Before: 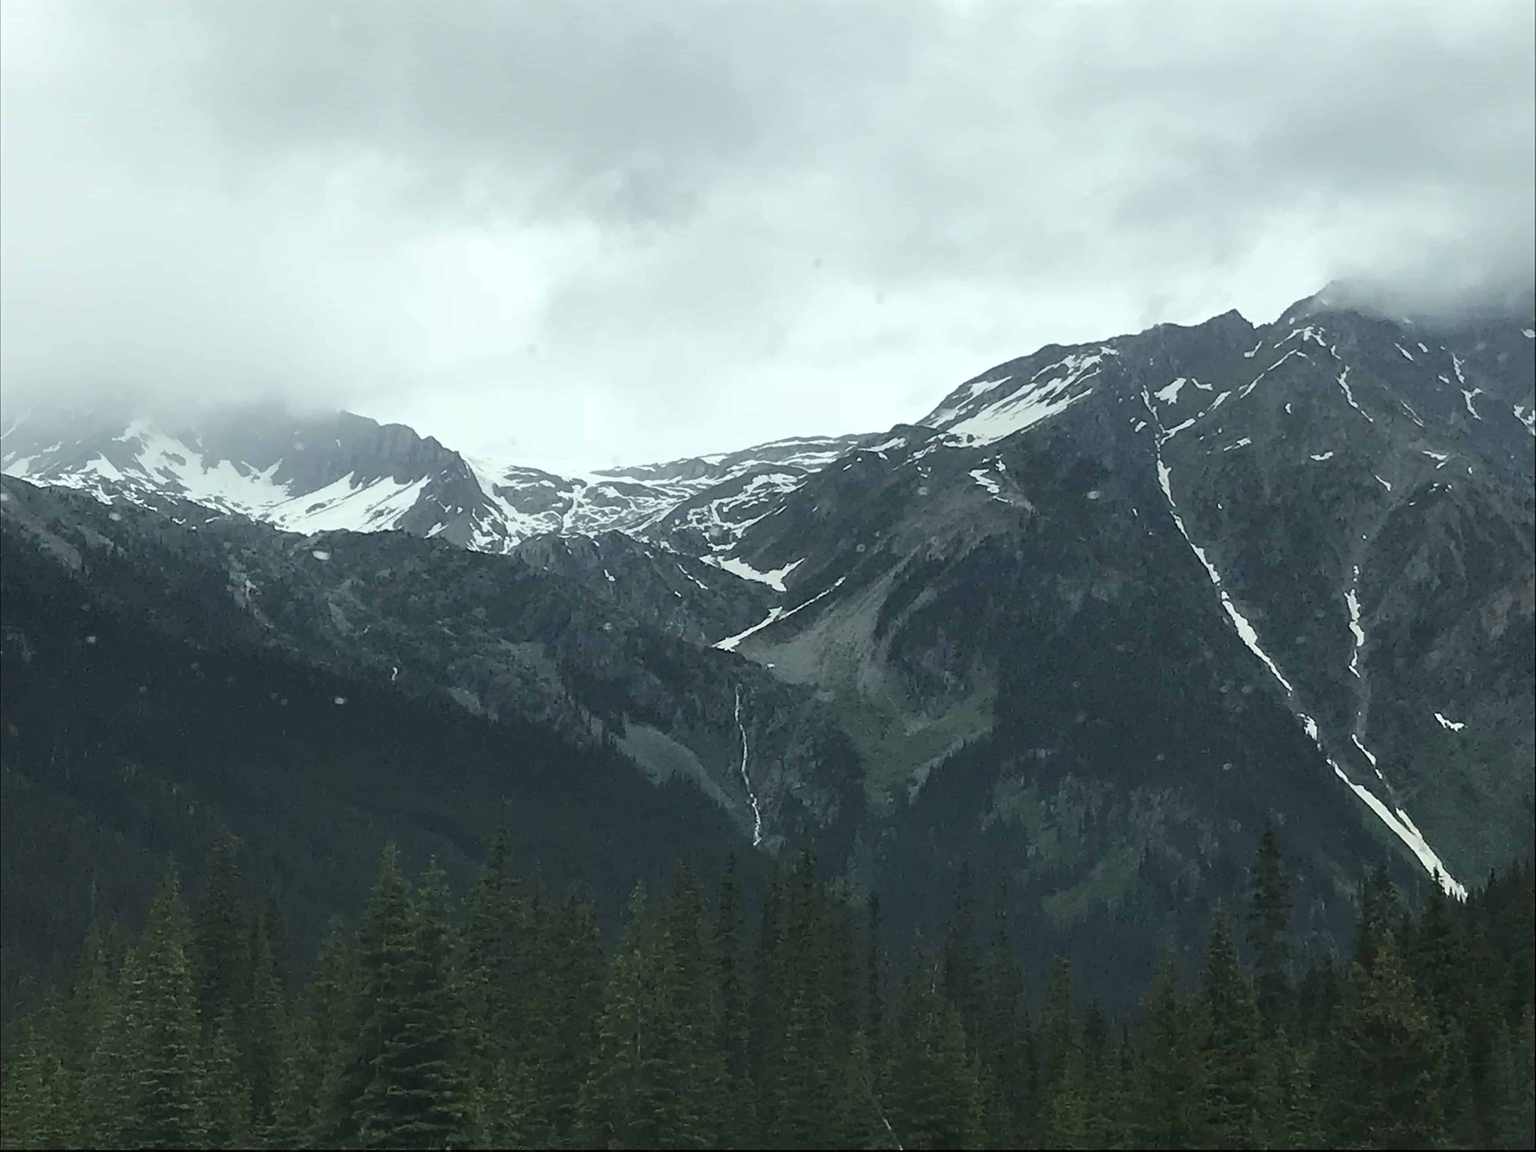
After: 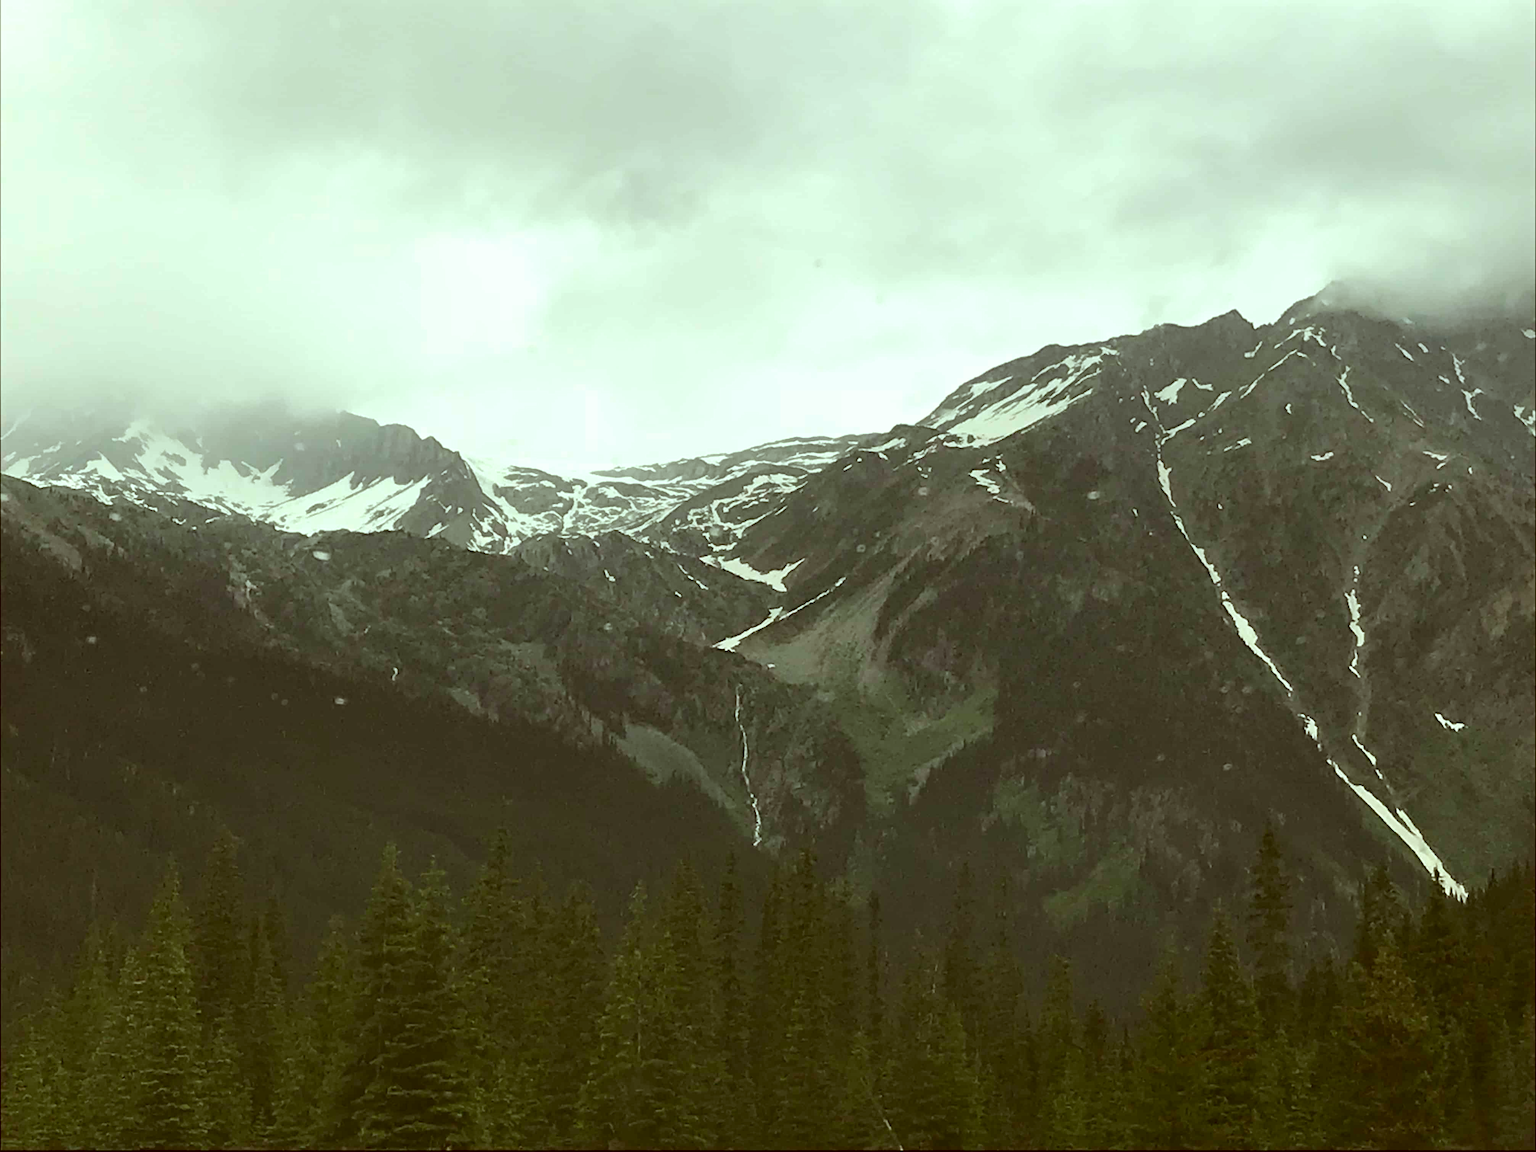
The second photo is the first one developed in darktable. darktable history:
color correction: highlights a* -5.3, highlights b* 9.8, shadows a* 9.8, shadows b* 24.26
exposure: black level correction 0.001, exposure 0.191 EV, compensate highlight preservation false
